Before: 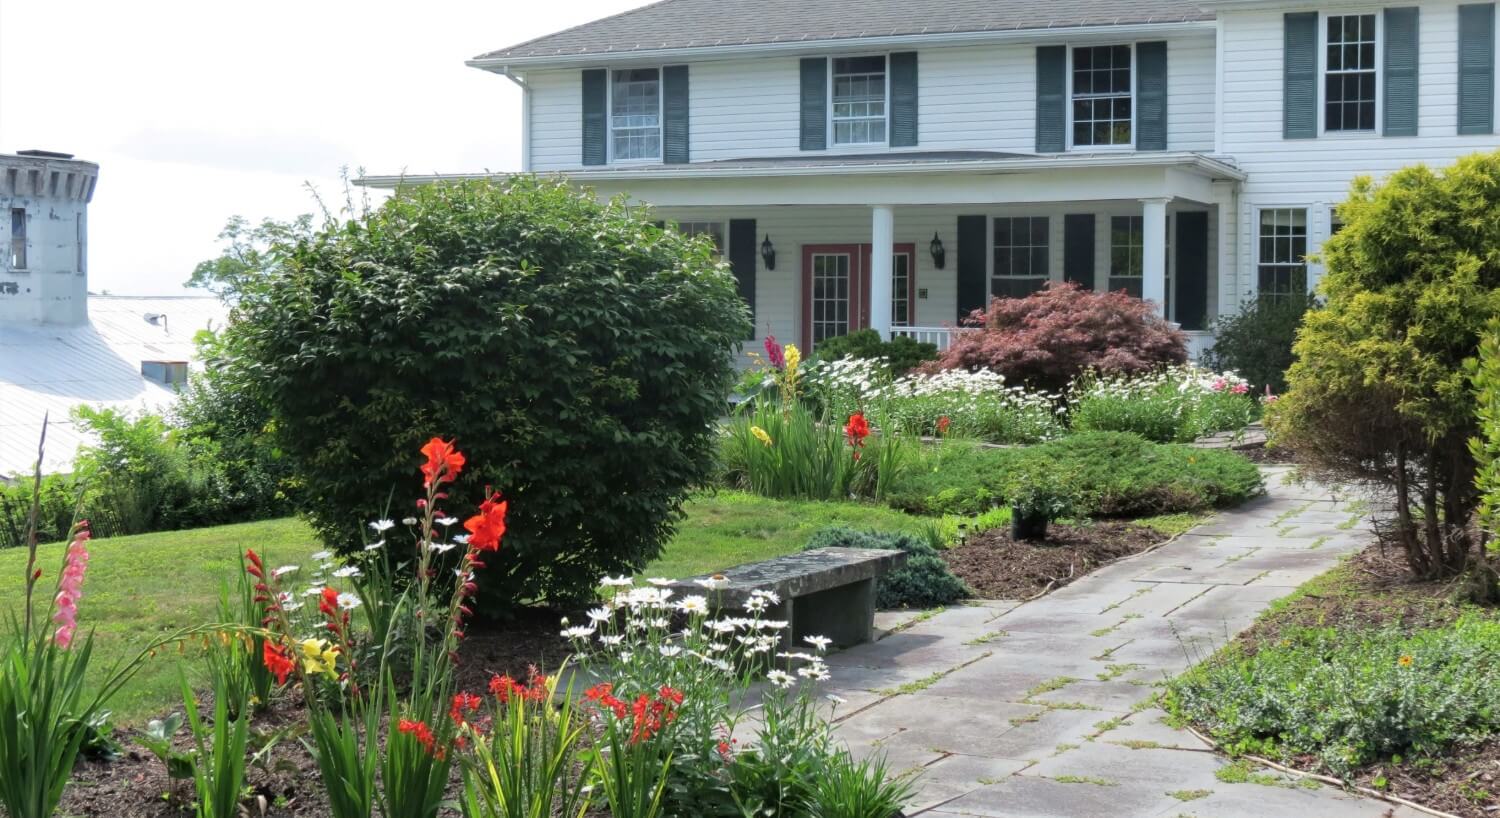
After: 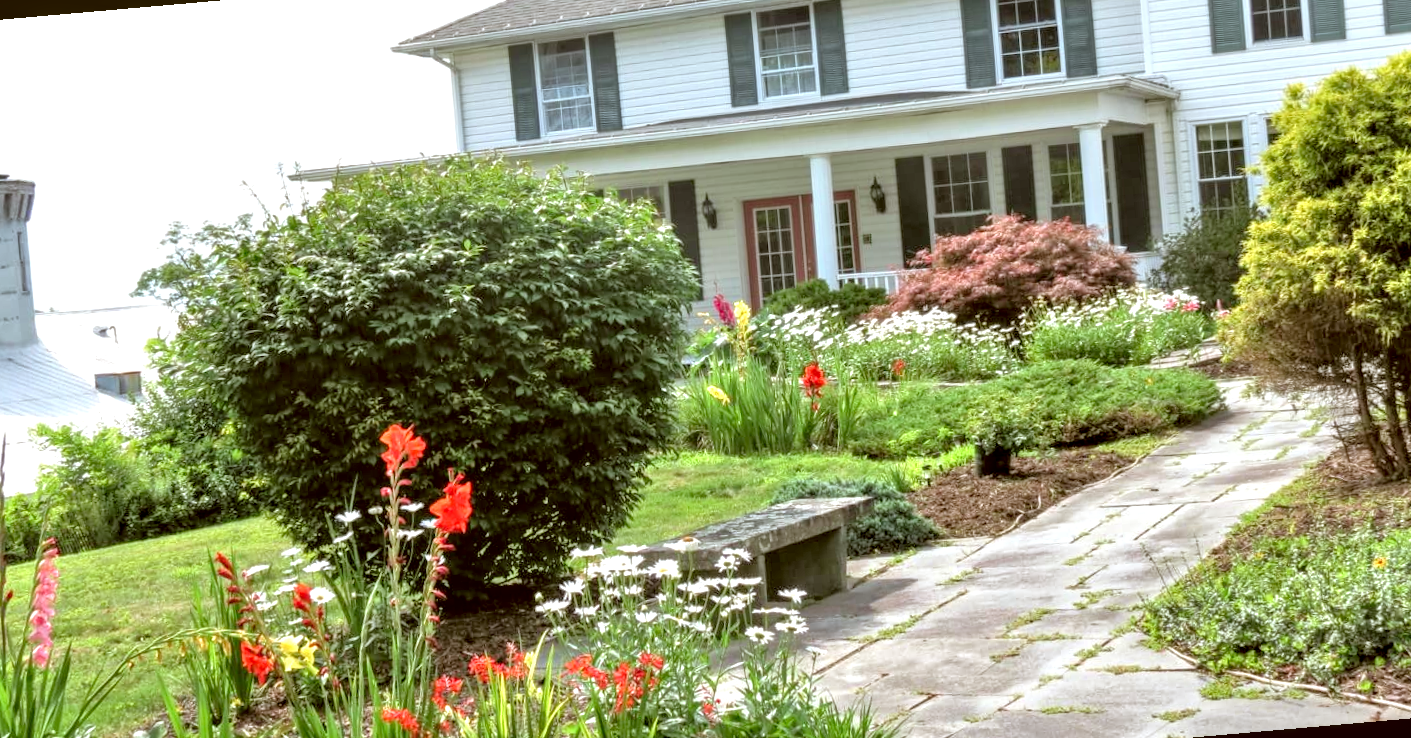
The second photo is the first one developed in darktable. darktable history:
local contrast: detail 150%
tone equalizer: -7 EV 0.15 EV, -6 EV 0.6 EV, -5 EV 1.15 EV, -4 EV 1.33 EV, -3 EV 1.15 EV, -2 EV 0.6 EV, -1 EV 0.15 EV, mask exposure compensation -0.5 EV
exposure: exposure 0.3 EV, compensate highlight preservation false
rotate and perspective: rotation -5°, crop left 0.05, crop right 0.952, crop top 0.11, crop bottom 0.89
color correction: highlights a* -0.482, highlights b* 0.161, shadows a* 4.66, shadows b* 20.72
